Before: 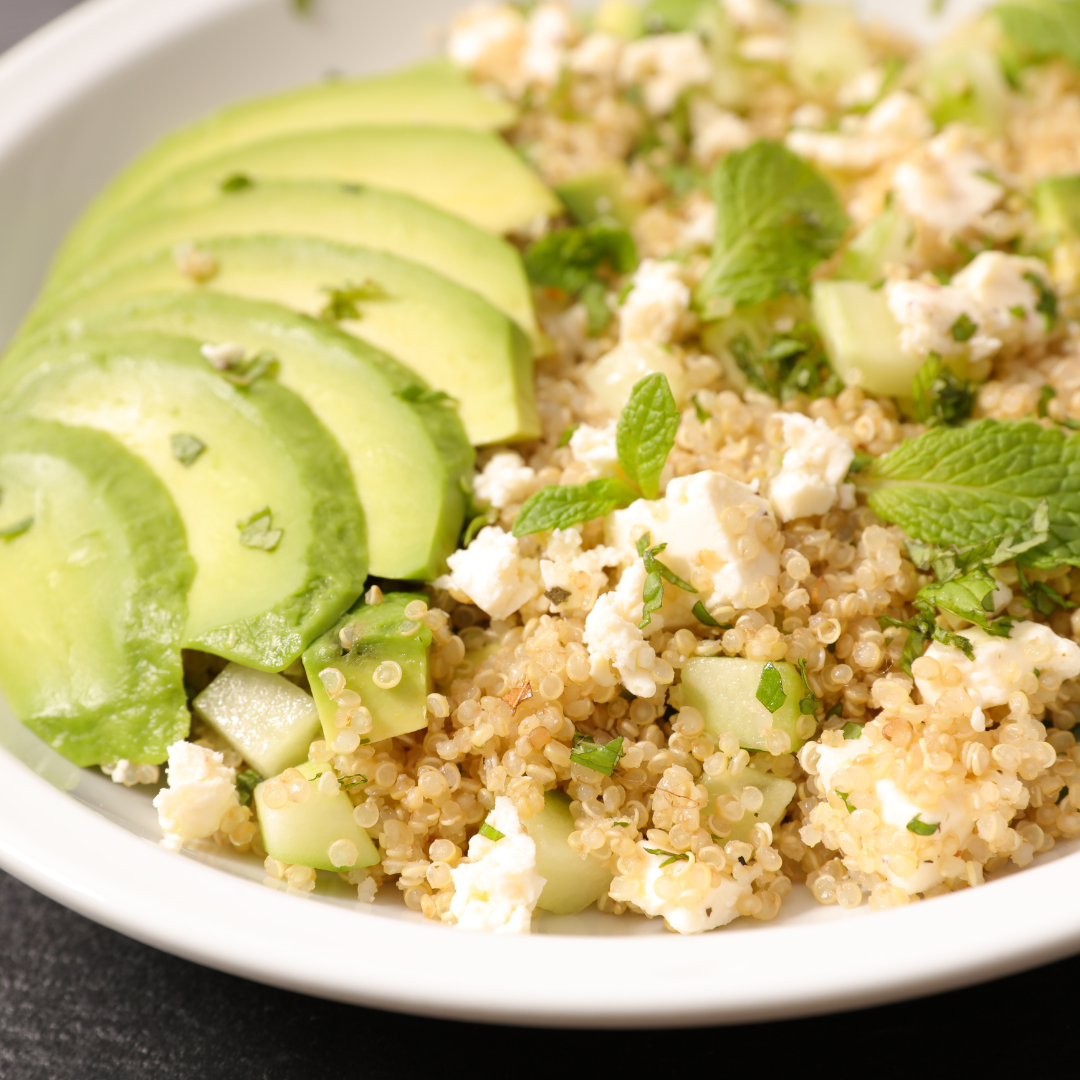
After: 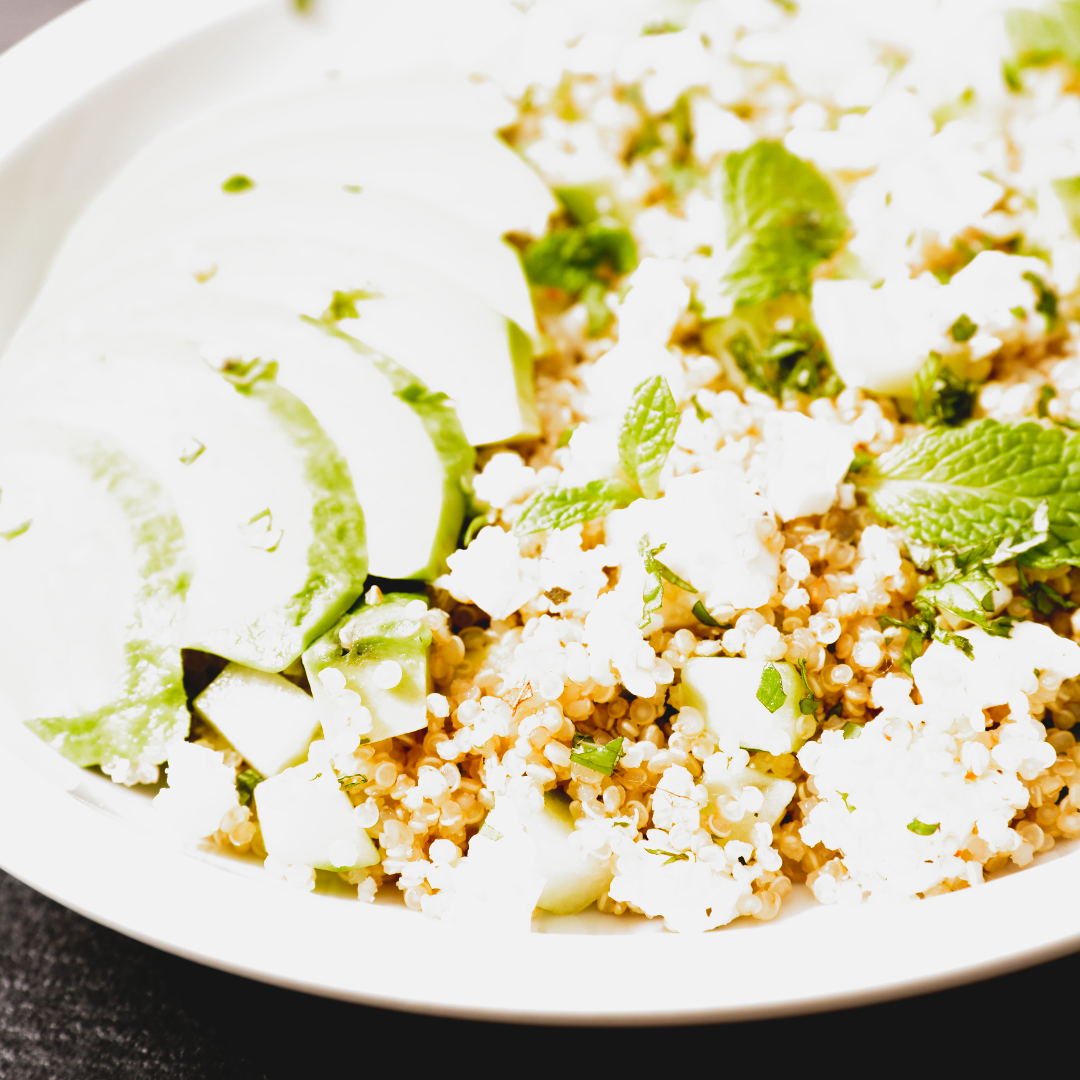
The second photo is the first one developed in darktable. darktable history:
tone equalizer: -8 EV -0.75 EV, -7 EV -0.7 EV, -6 EV -0.6 EV, -5 EV -0.4 EV, -3 EV 0.4 EV, -2 EV 0.6 EV, -1 EV 0.7 EV, +0 EV 0.75 EV, edges refinement/feathering 500, mask exposure compensation -1.57 EV, preserve details no
filmic rgb: black relative exposure -8.2 EV, white relative exposure 2.2 EV, threshold 3 EV, hardness 7.11, latitude 75%, contrast 1.325, highlights saturation mix -2%, shadows ↔ highlights balance 30%, preserve chrominance no, color science v5 (2021), contrast in shadows safe, contrast in highlights safe, enable highlight reconstruction true
contrast brightness saturation: contrast -0.1, brightness 0.05, saturation 0.08
